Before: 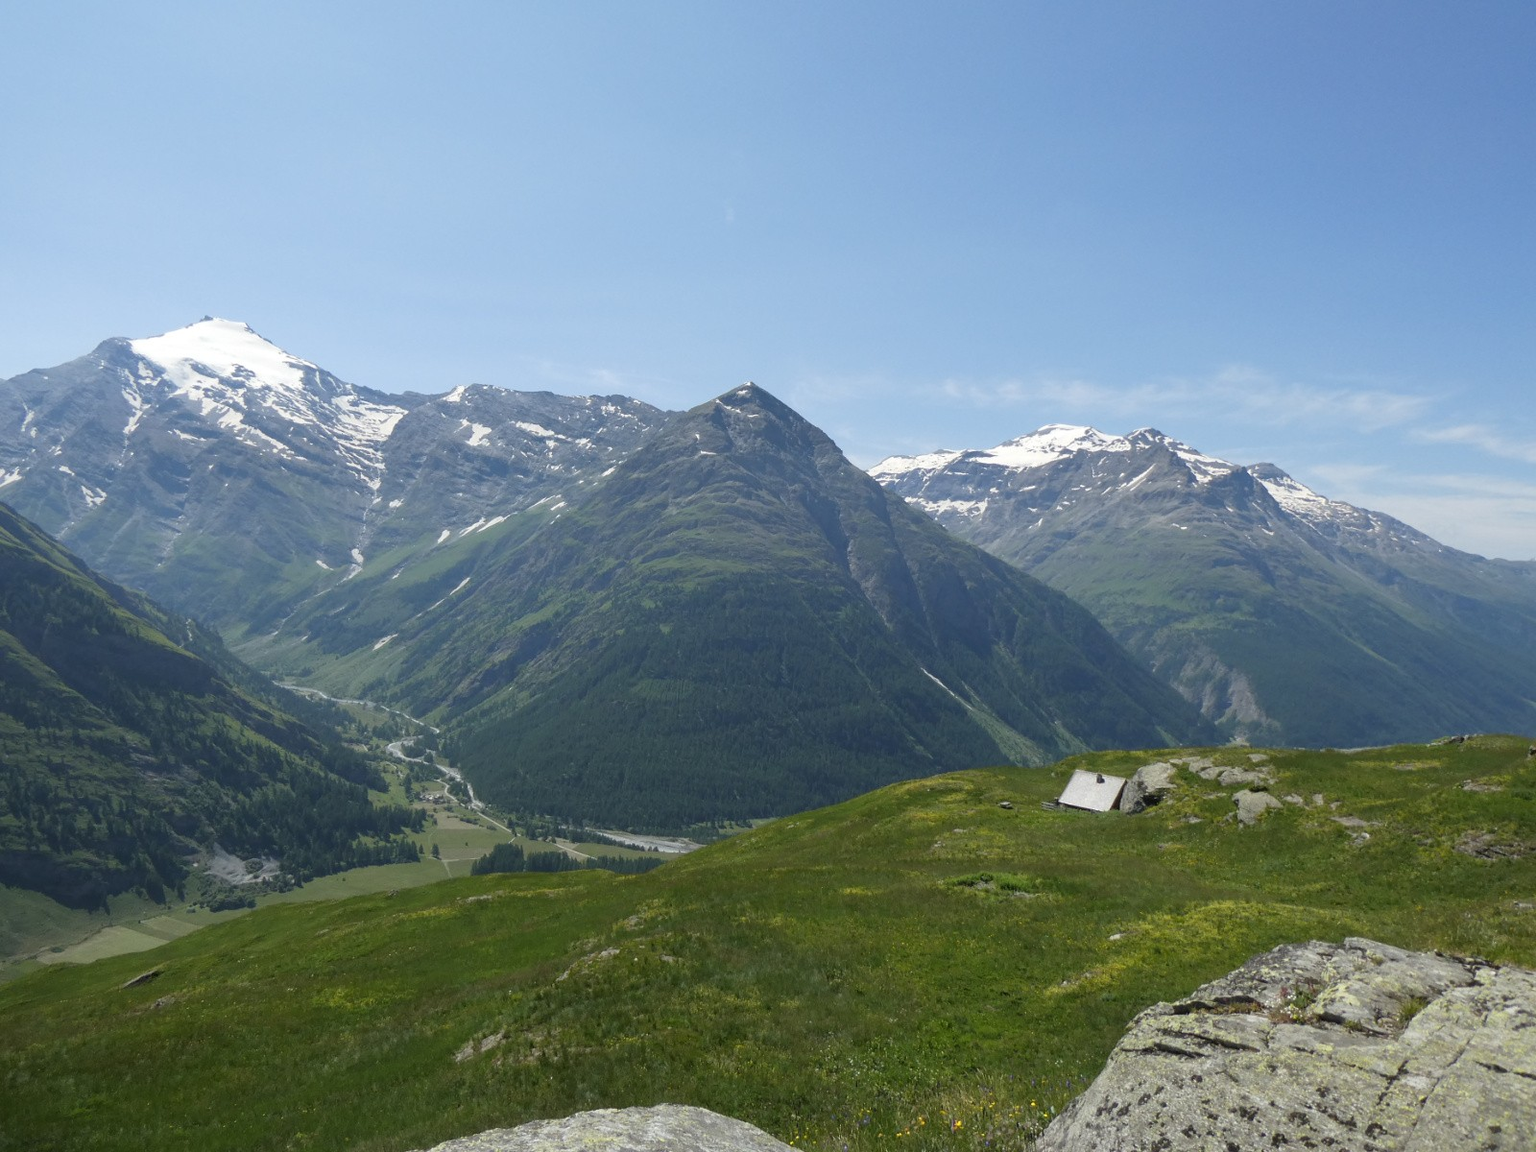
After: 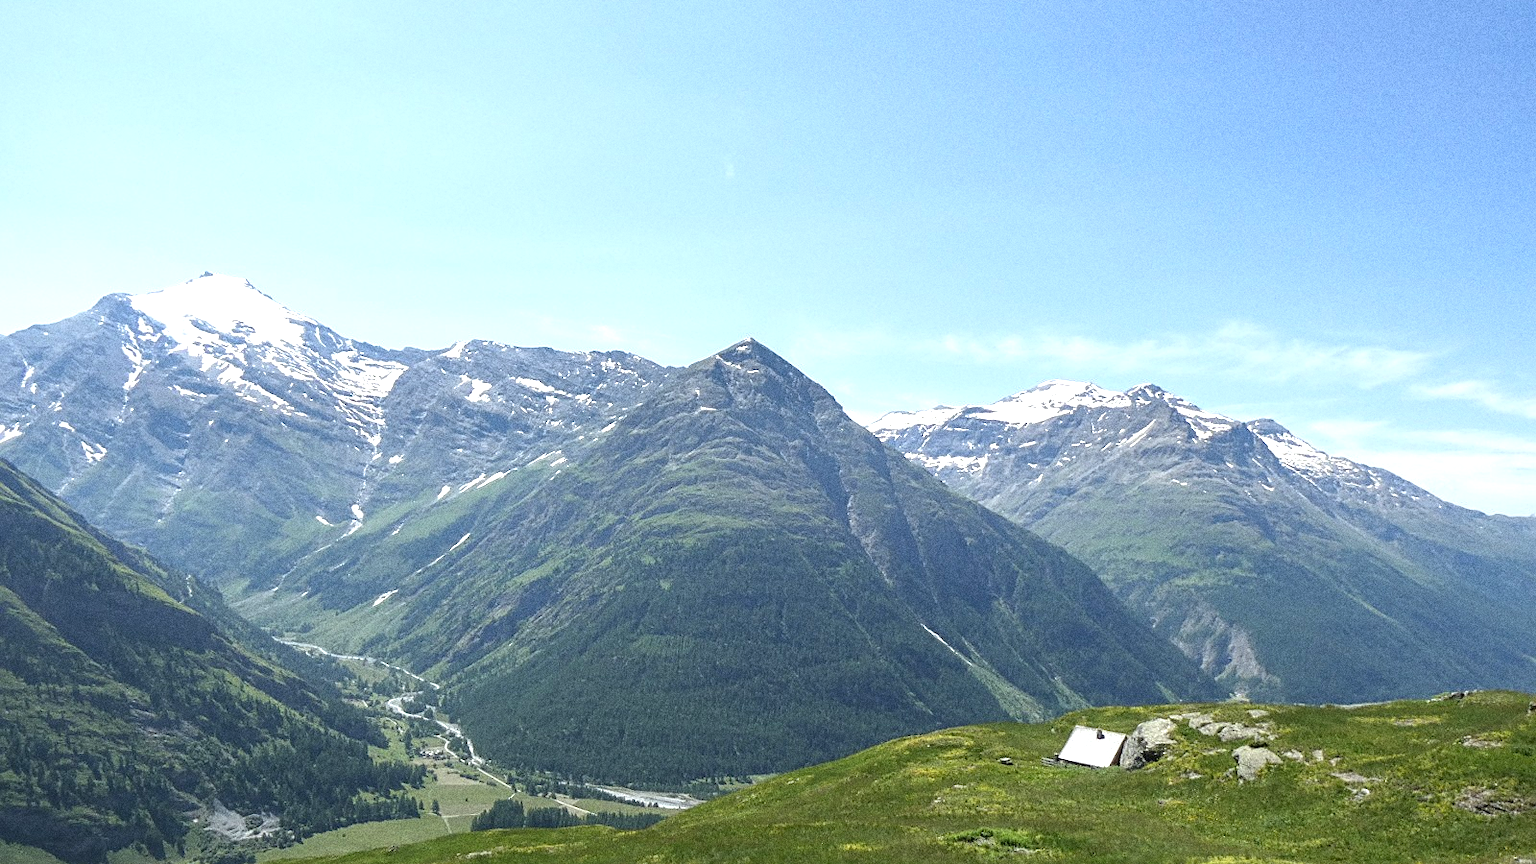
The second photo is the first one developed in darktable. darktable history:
local contrast: on, module defaults
sharpen: on, module defaults
grain: coarseness 0.09 ISO, strength 40%
white balance: red 0.986, blue 1.01
crop: top 3.857%, bottom 21.132%
color balance: on, module defaults
exposure: exposure 0.785 EV, compensate highlight preservation false
